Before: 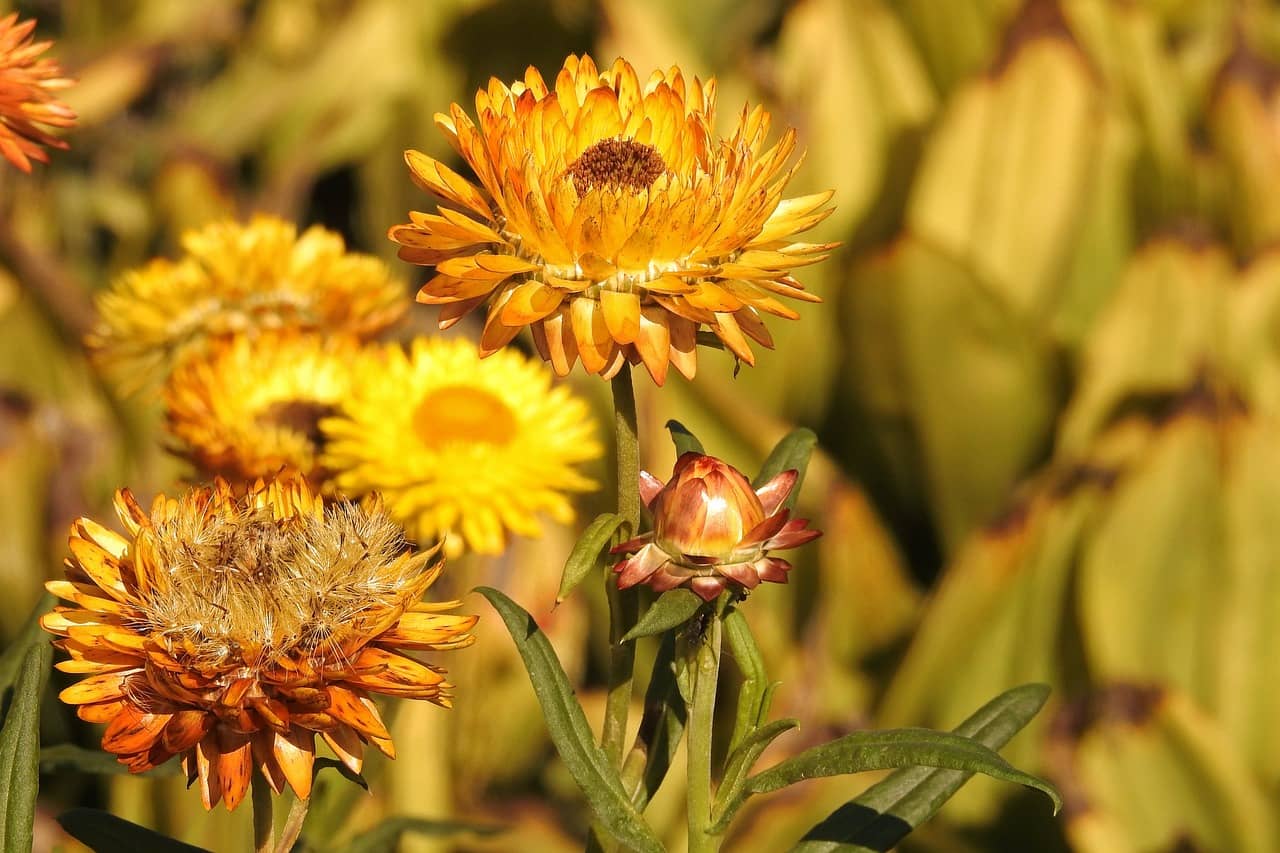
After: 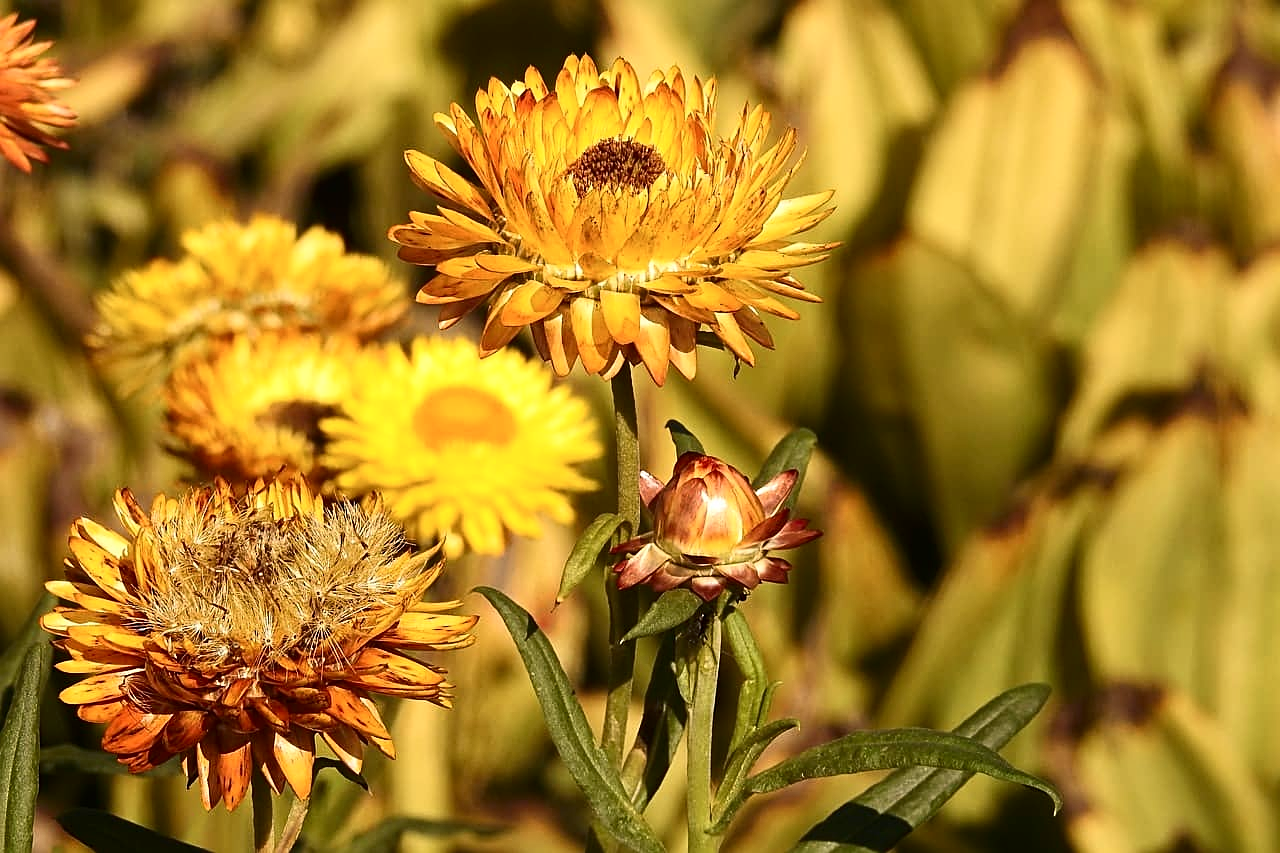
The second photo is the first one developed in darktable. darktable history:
contrast brightness saturation: contrast 0.22
base curve: curves: ch0 [(0, 0) (0.303, 0.277) (1, 1)]
sharpen: on, module defaults
